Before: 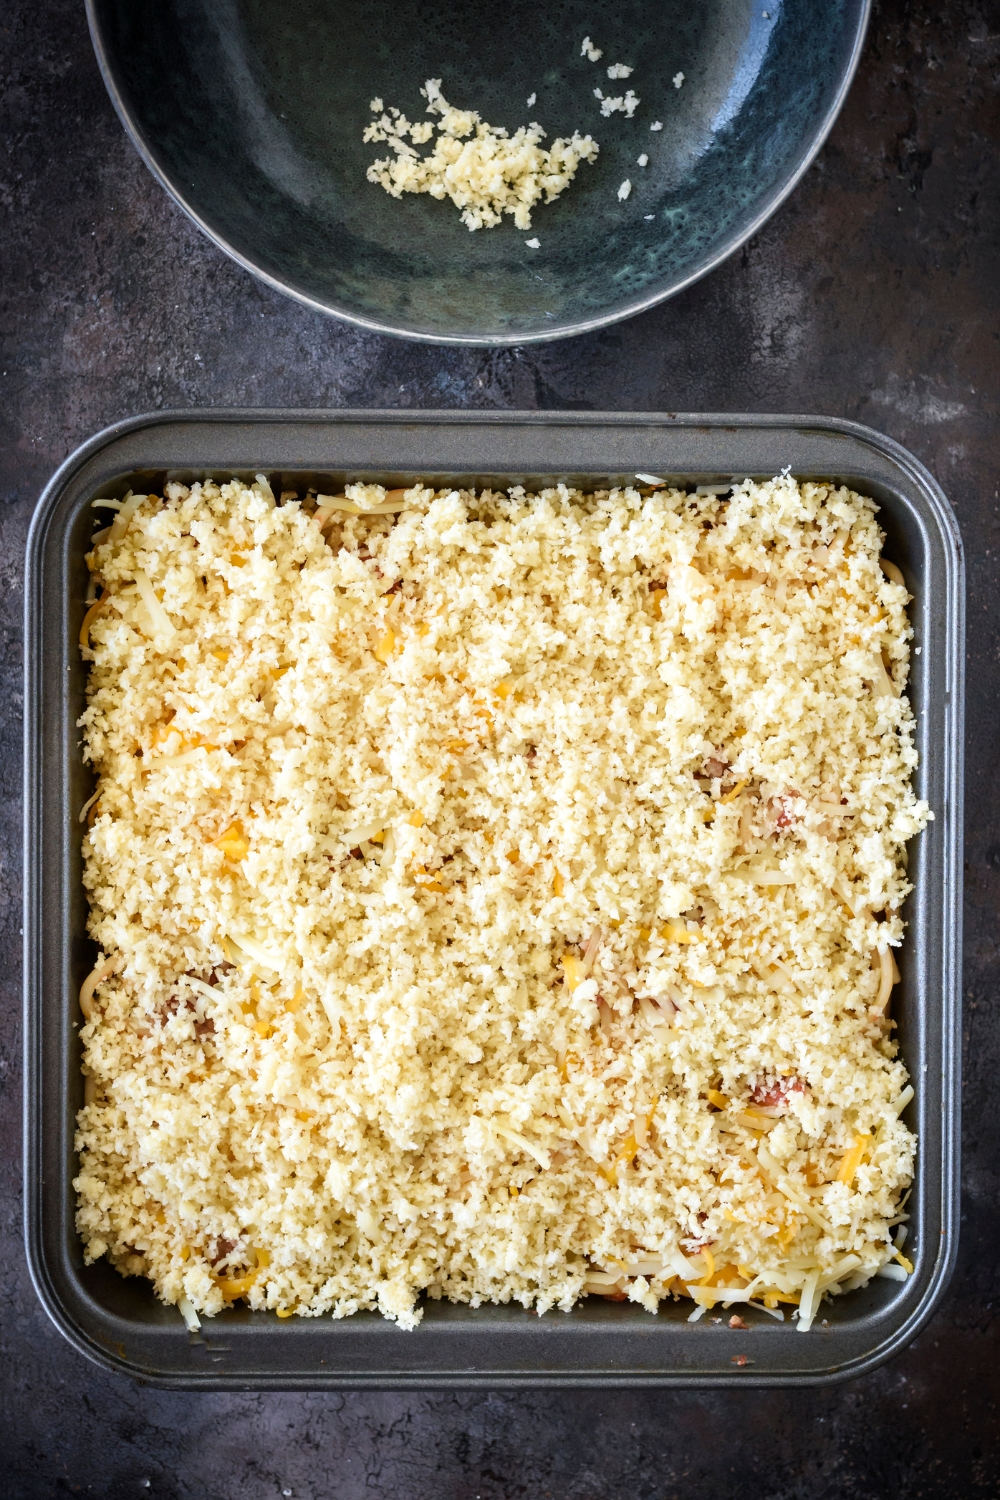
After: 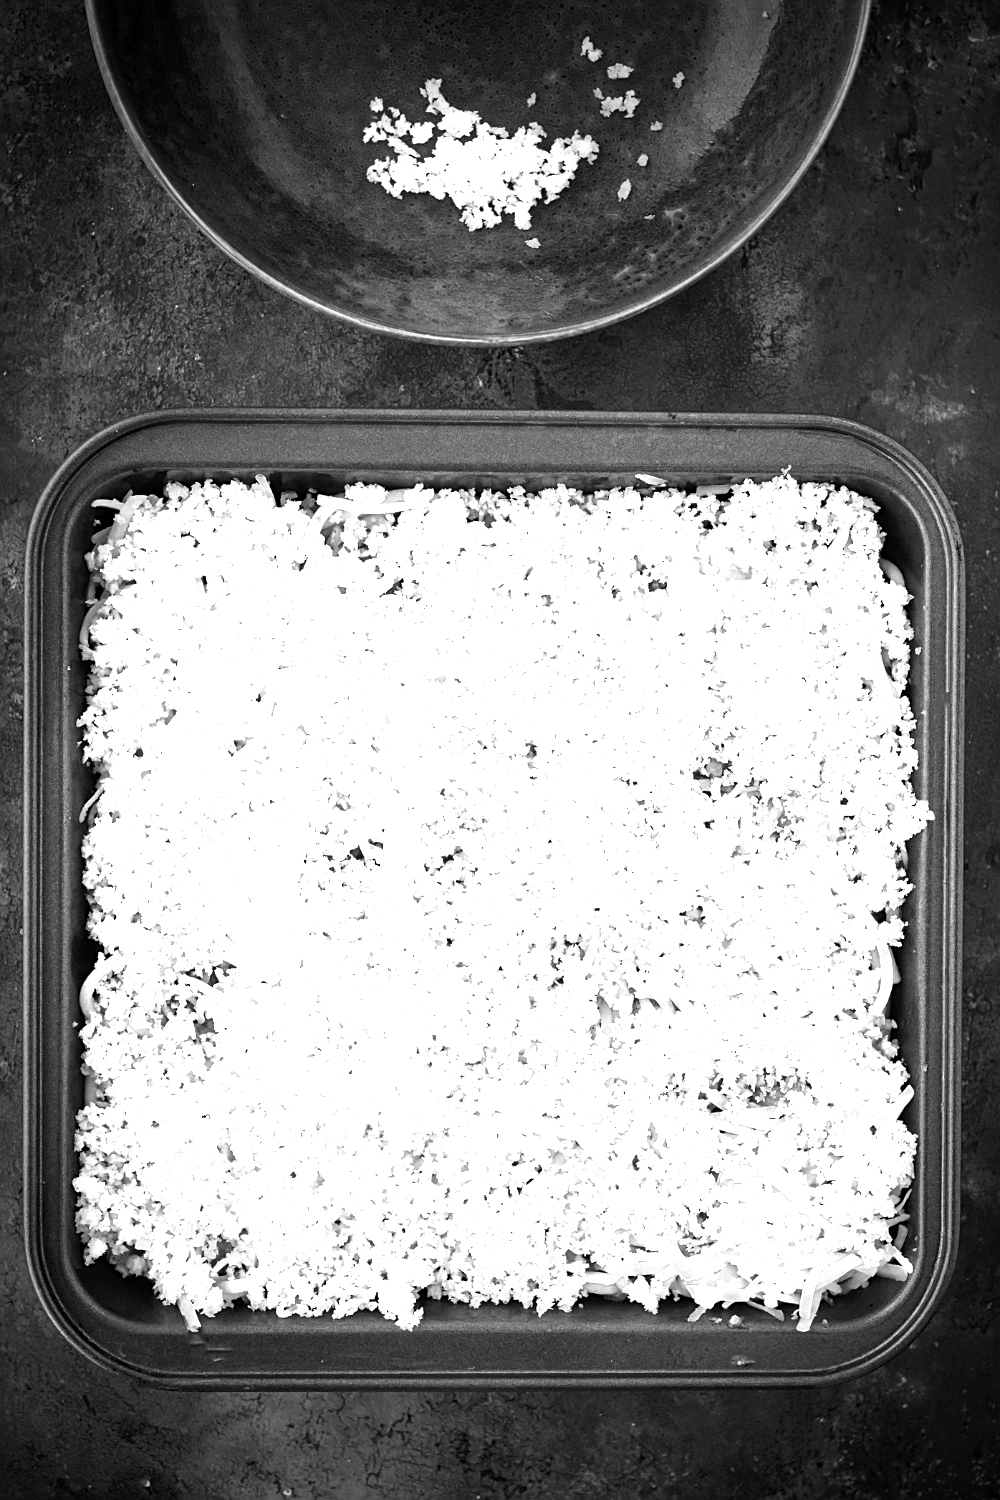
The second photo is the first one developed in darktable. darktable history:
color zones: curves: ch0 [(0, 0.554) (0.146, 0.662) (0.293, 0.86) (0.503, 0.774) (0.637, 0.106) (0.74, 0.072) (0.866, 0.488) (0.998, 0.569)]; ch1 [(0, 0) (0.143, 0) (0.286, 0) (0.429, 0) (0.571, 0) (0.714, 0) (0.857, 0)]
sharpen: on, module defaults
